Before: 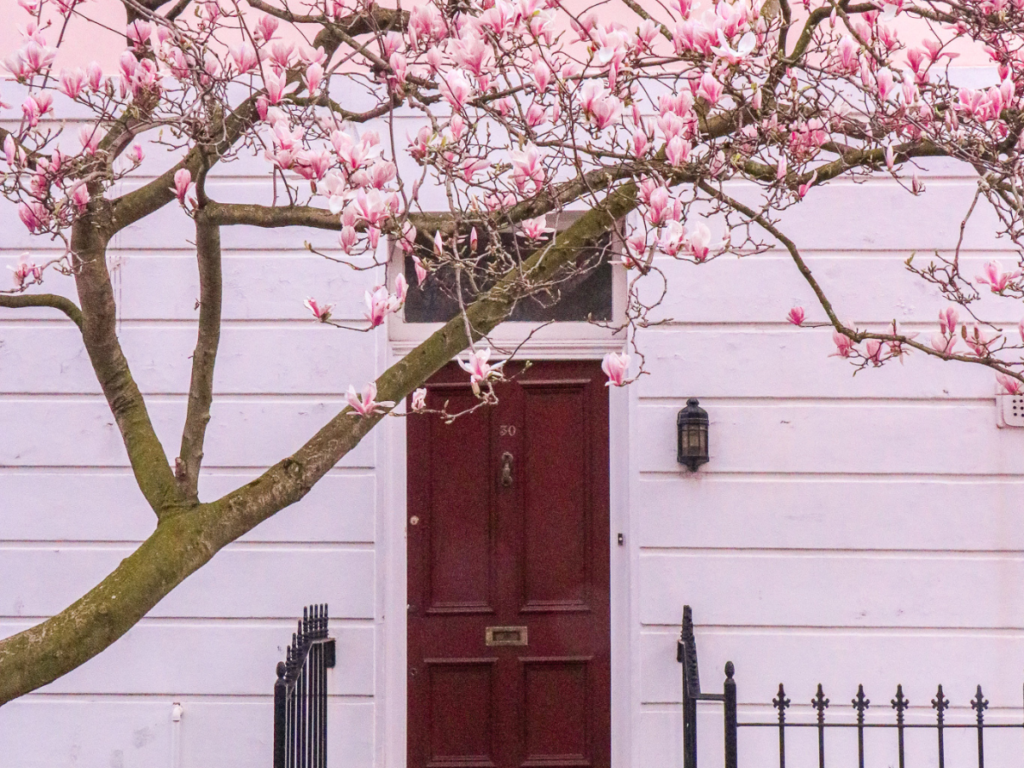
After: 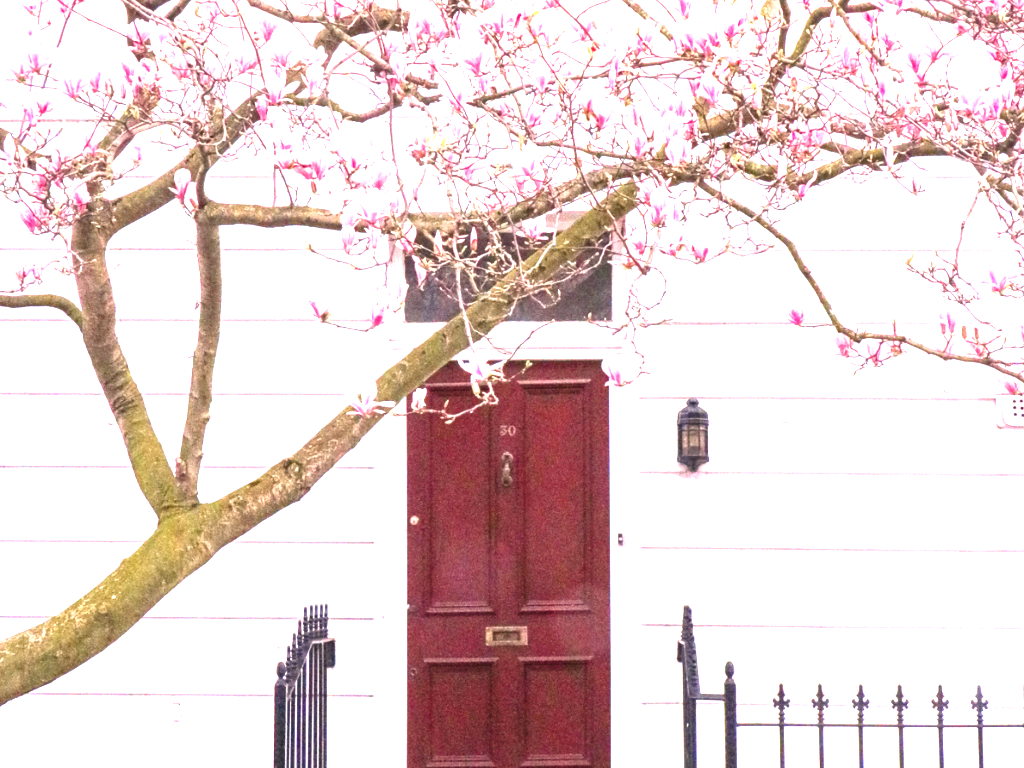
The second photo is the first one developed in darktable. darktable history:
exposure: black level correction 0, exposure 1.687 EV, compensate highlight preservation false
